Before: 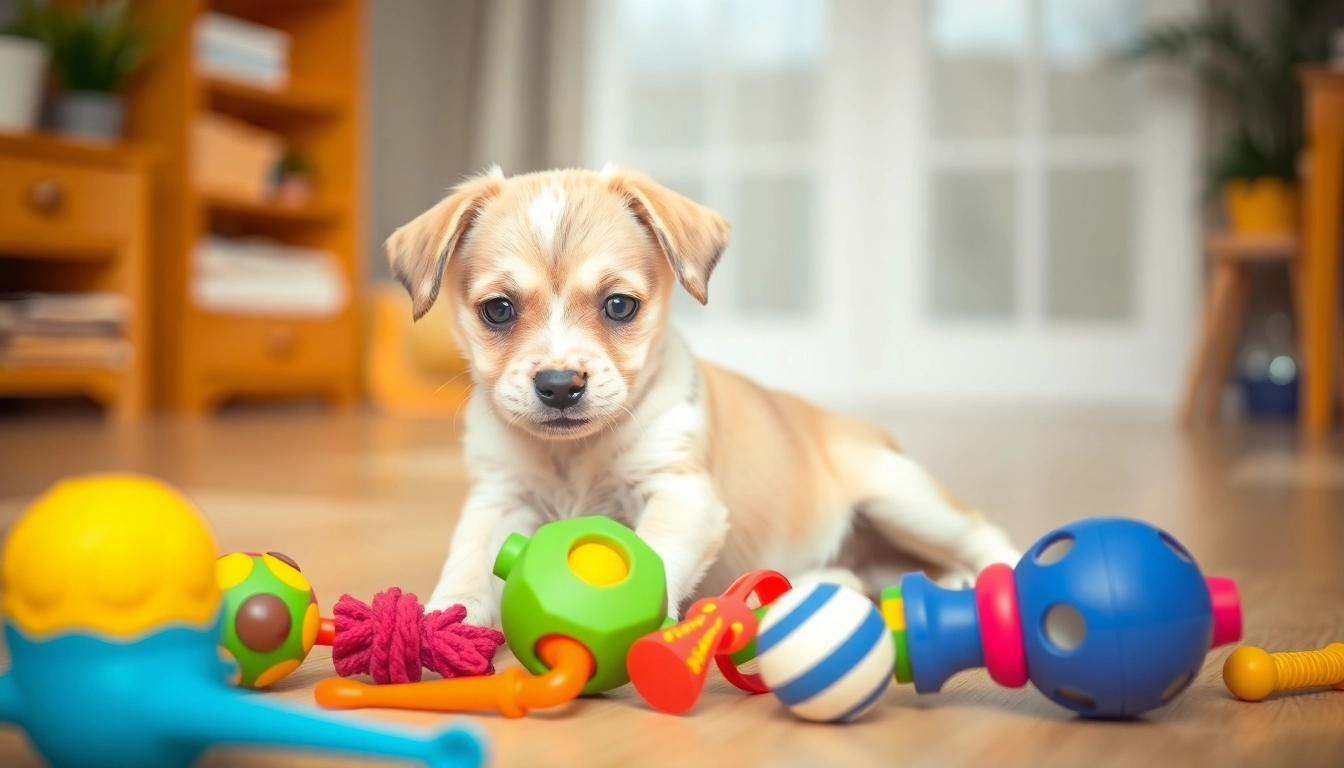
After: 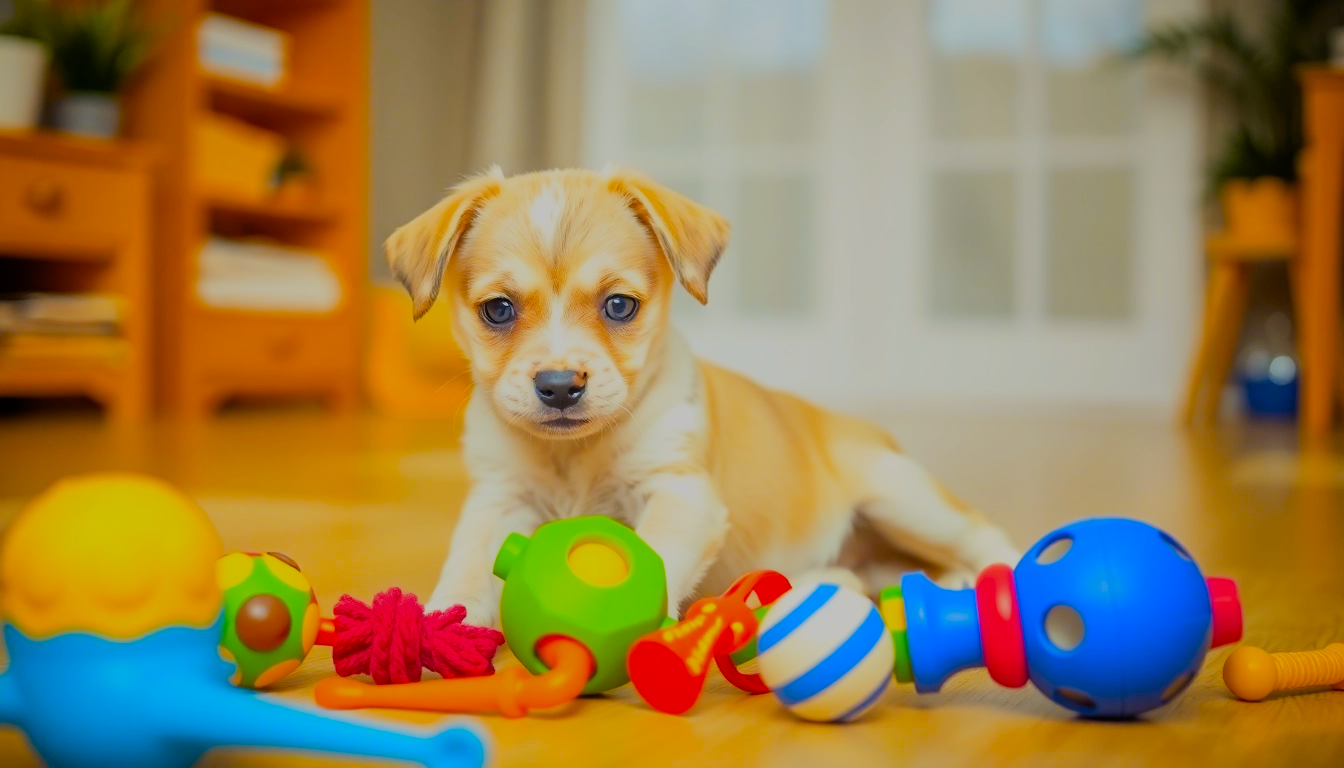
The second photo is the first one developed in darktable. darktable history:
color contrast: green-magenta contrast 1.12, blue-yellow contrast 1.95, unbound 0
color balance: output saturation 120%
shadows and highlights: shadows 25, white point adjustment -3, highlights -30
filmic rgb: black relative exposure -6.82 EV, white relative exposure 5.89 EV, hardness 2.71
